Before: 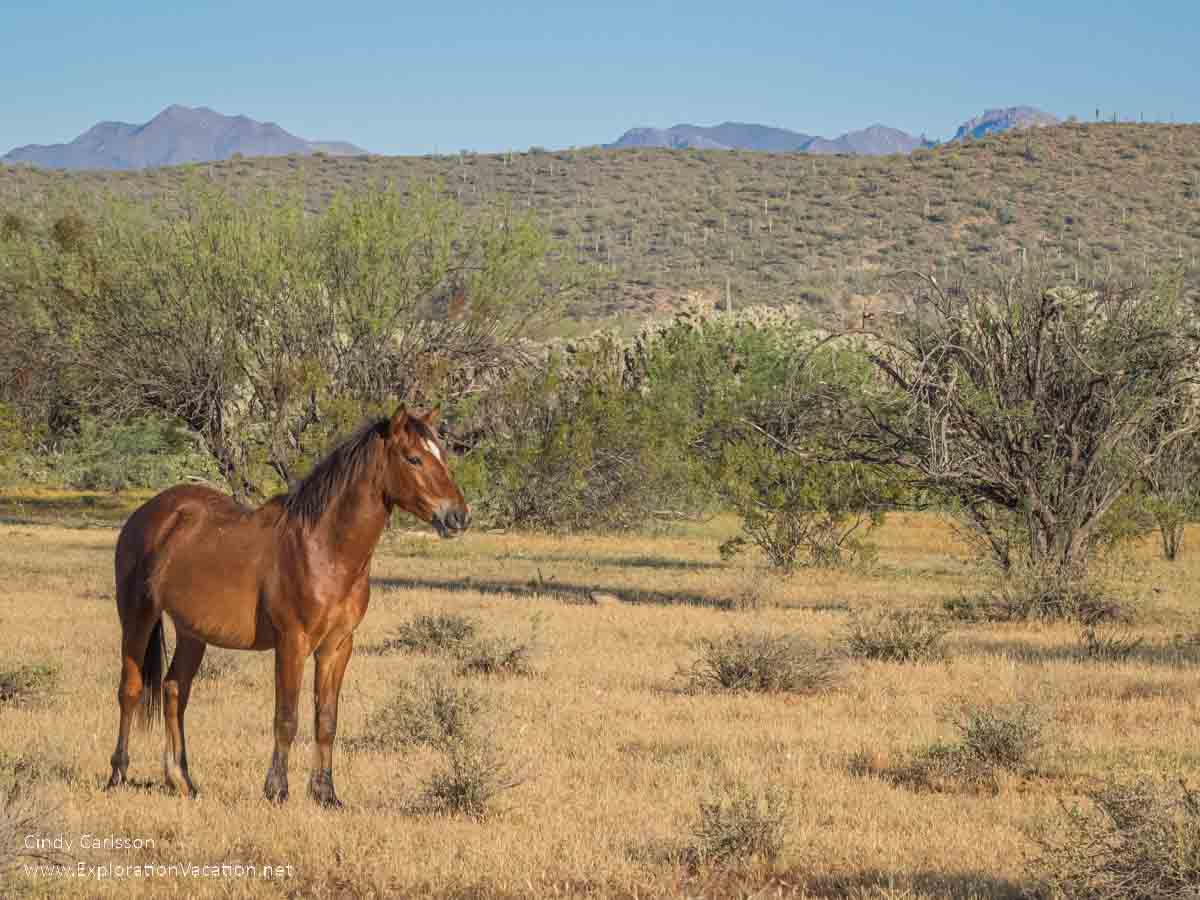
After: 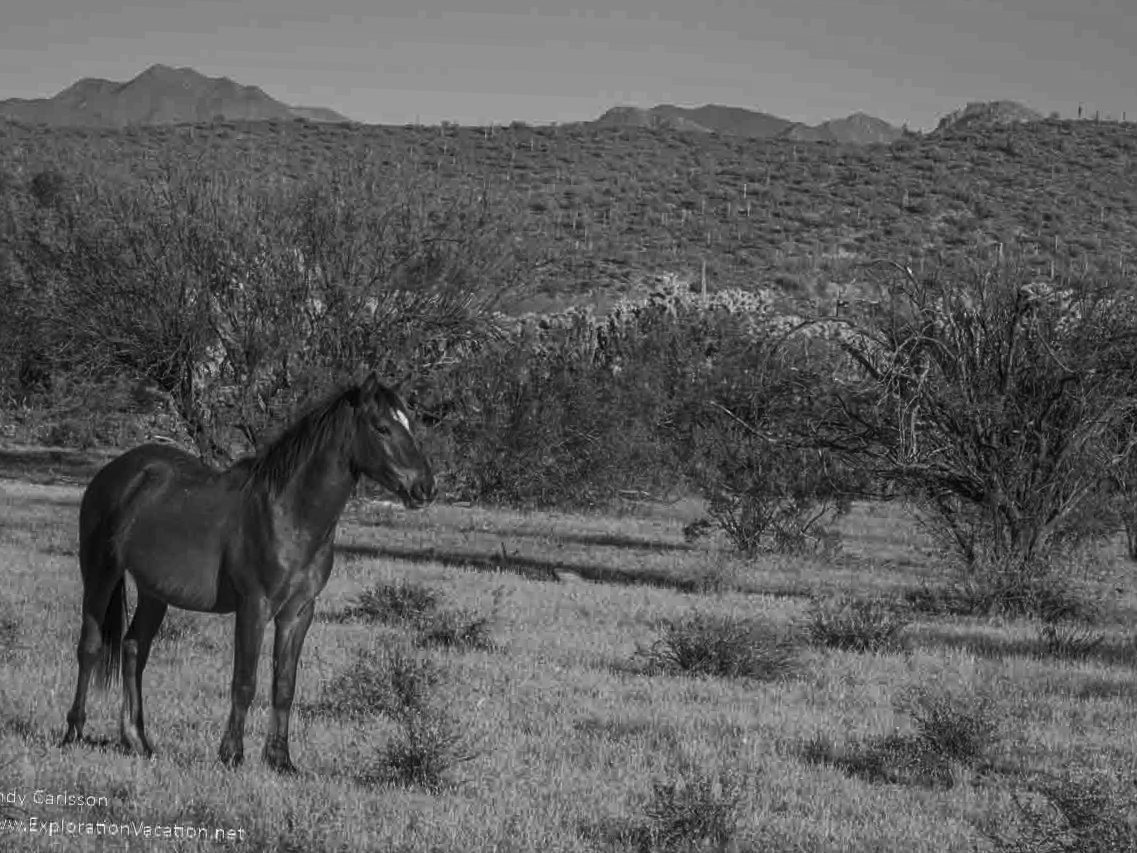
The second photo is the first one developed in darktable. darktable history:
base curve: curves: ch0 [(0, 0) (0.595, 0.418) (1, 1)], preserve colors none
crop and rotate: angle -2.38°
tone curve: curves: ch0 [(0, 0) (0.003, 0.027) (0.011, 0.03) (0.025, 0.04) (0.044, 0.063) (0.069, 0.093) (0.1, 0.125) (0.136, 0.153) (0.177, 0.191) (0.224, 0.232) (0.277, 0.279) (0.335, 0.333) (0.399, 0.39) (0.468, 0.457) (0.543, 0.535) (0.623, 0.611) (0.709, 0.683) (0.801, 0.758) (0.898, 0.853) (1, 1)], preserve colors none
monochrome: on, module defaults
contrast brightness saturation: contrast 0.19, brightness -0.11, saturation 0.21
